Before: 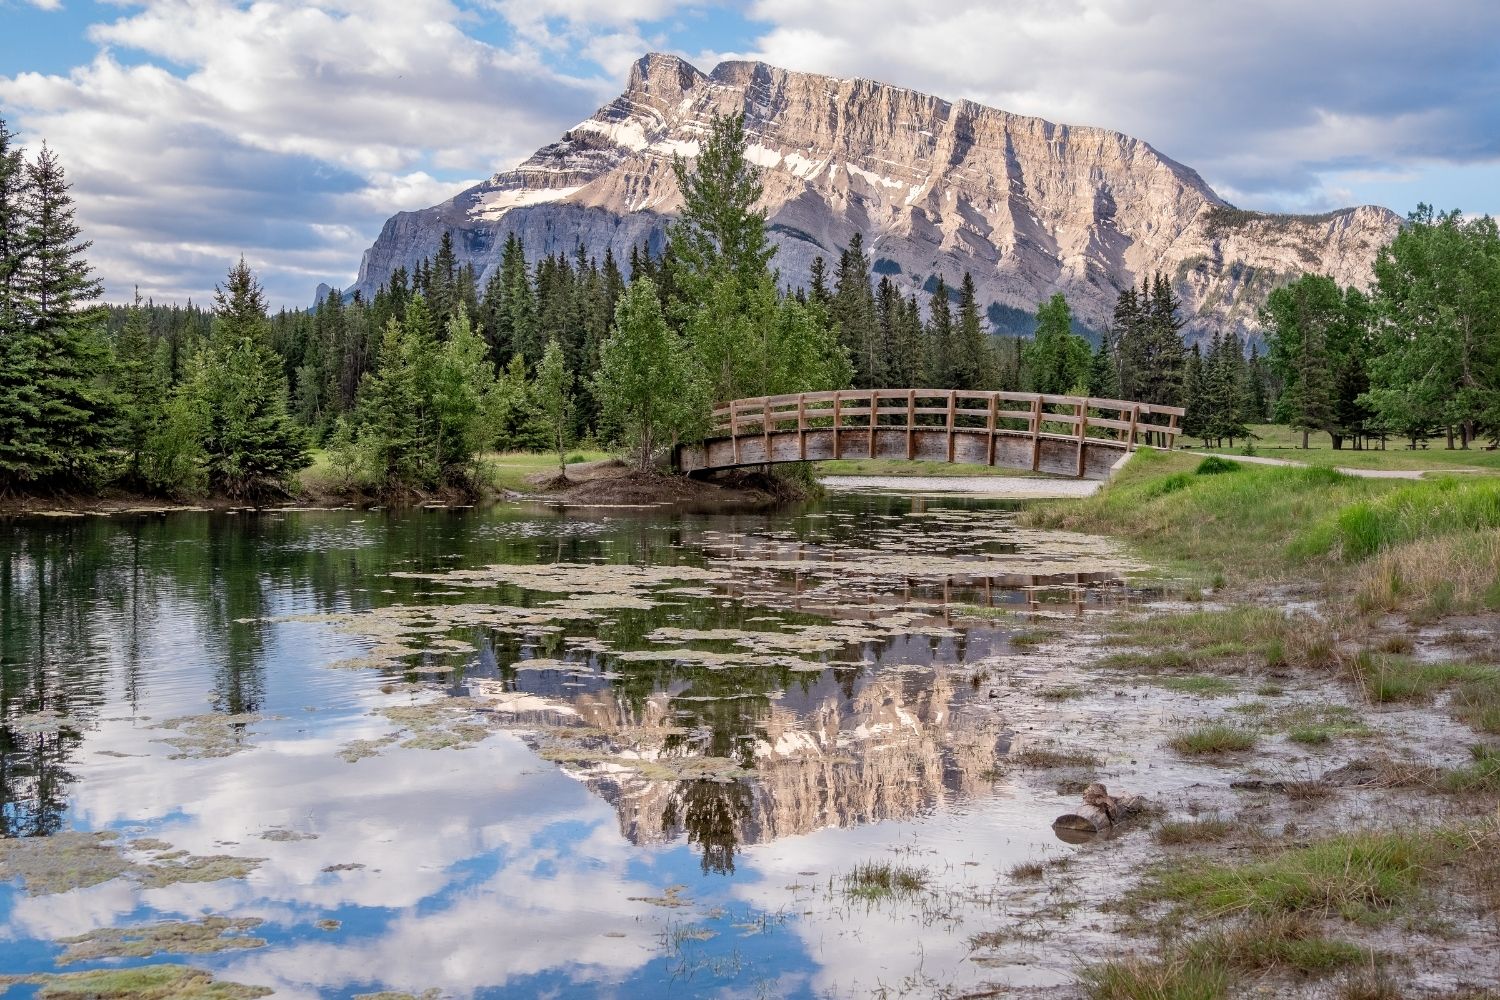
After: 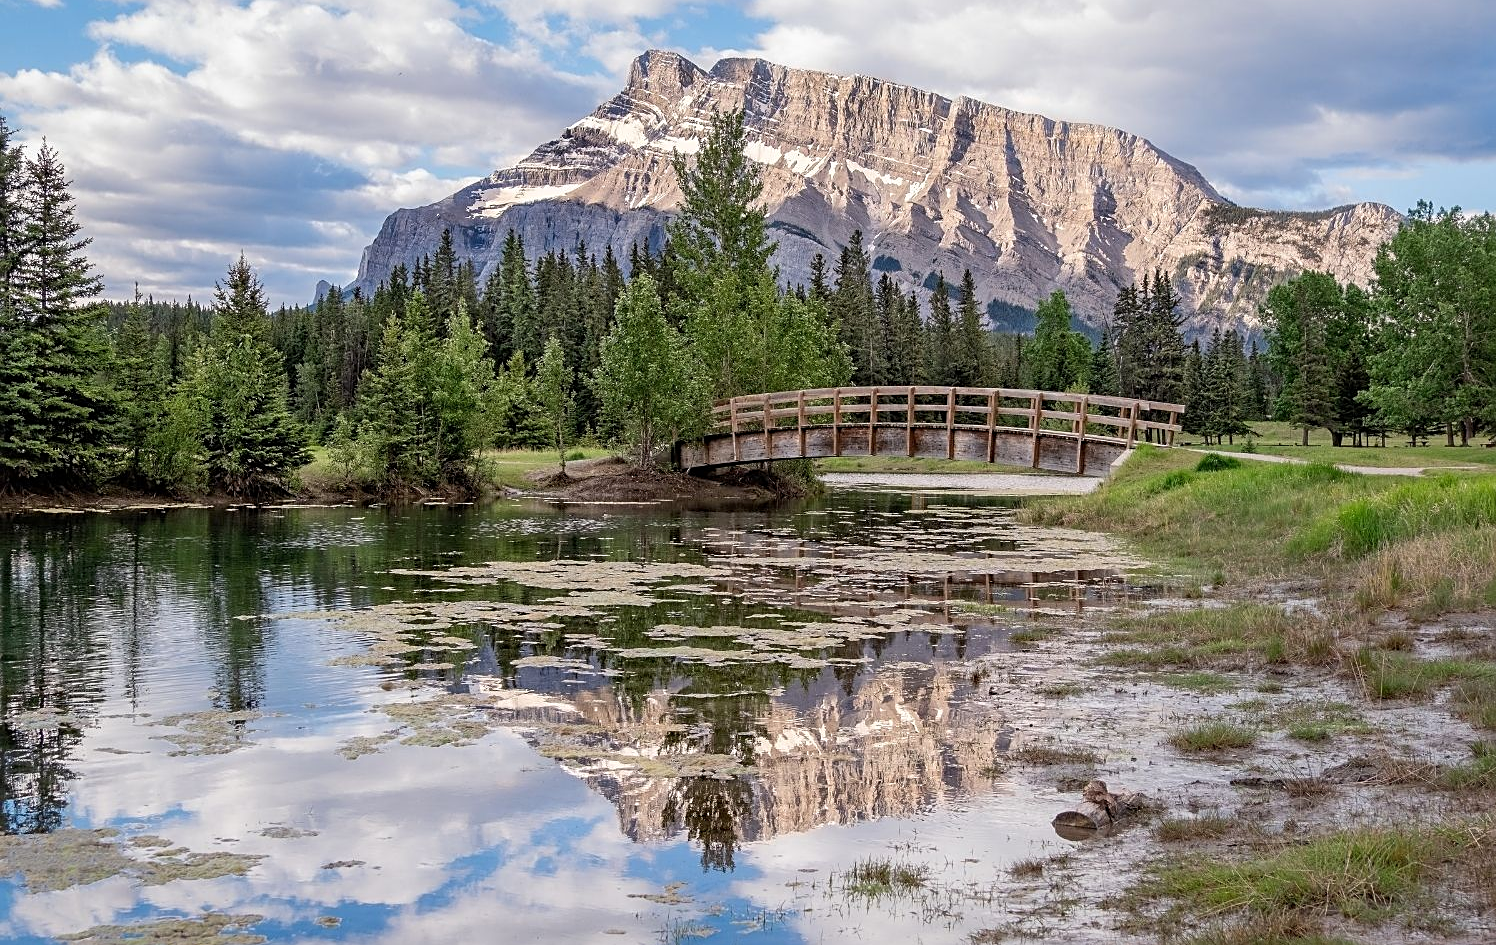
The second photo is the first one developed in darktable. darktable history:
sharpen: on, module defaults
crop: top 0.378%, right 0.258%, bottom 5.091%
